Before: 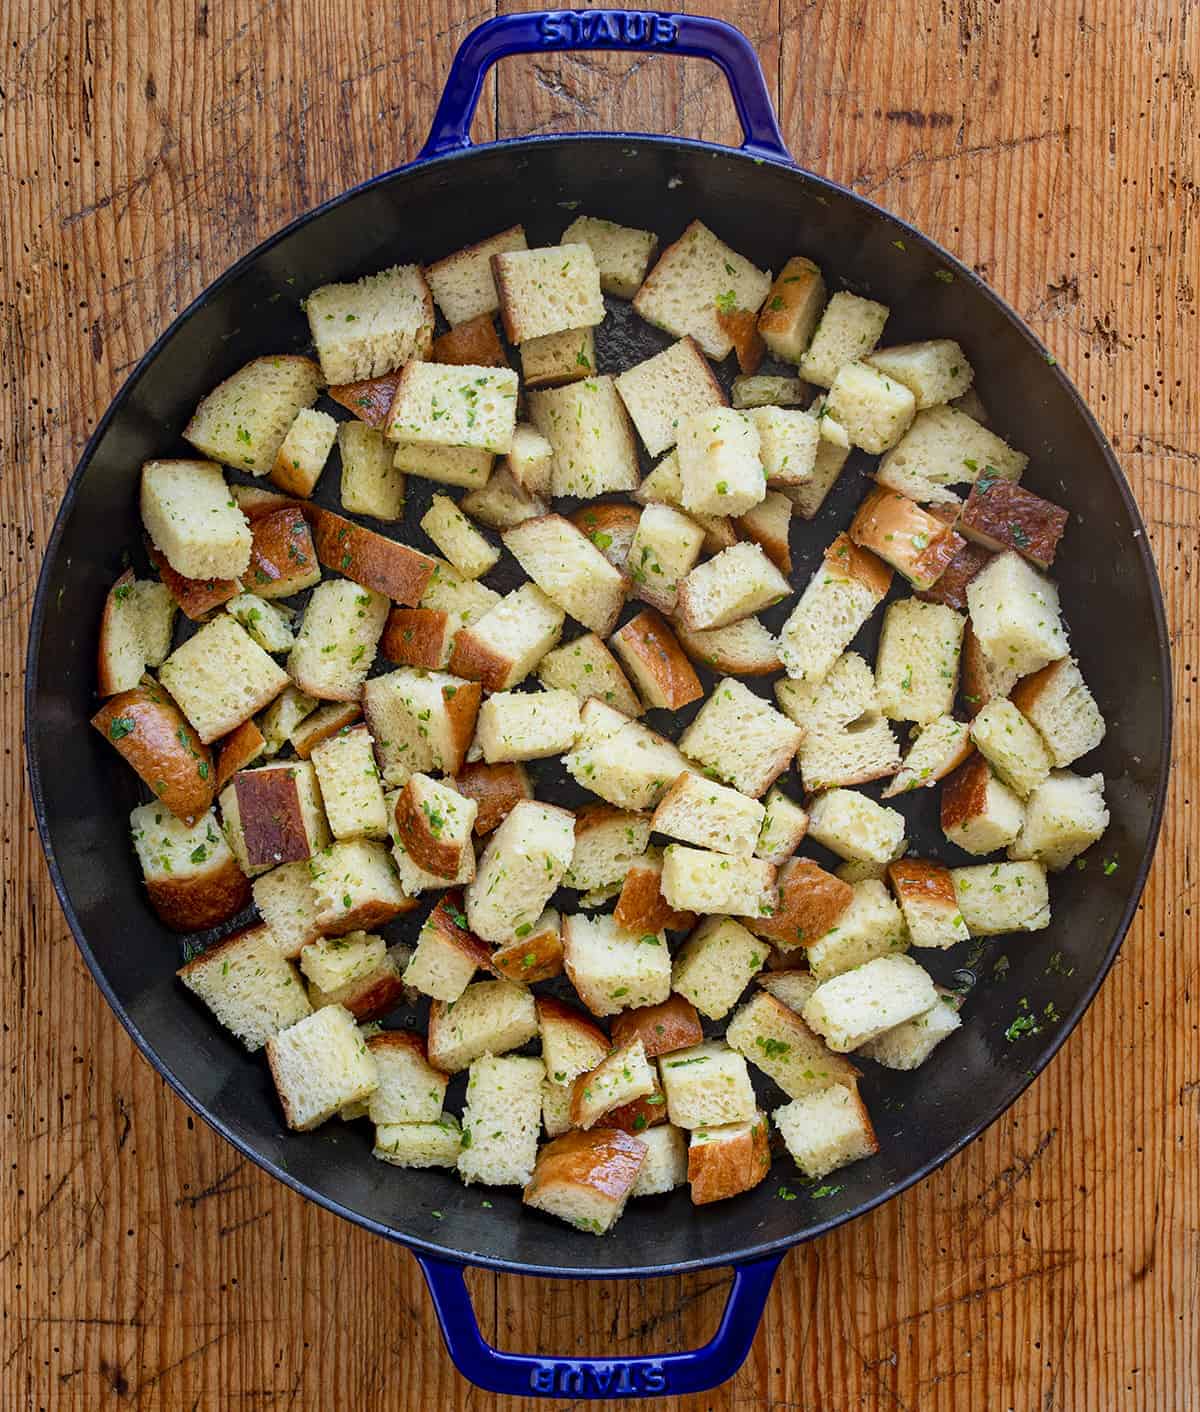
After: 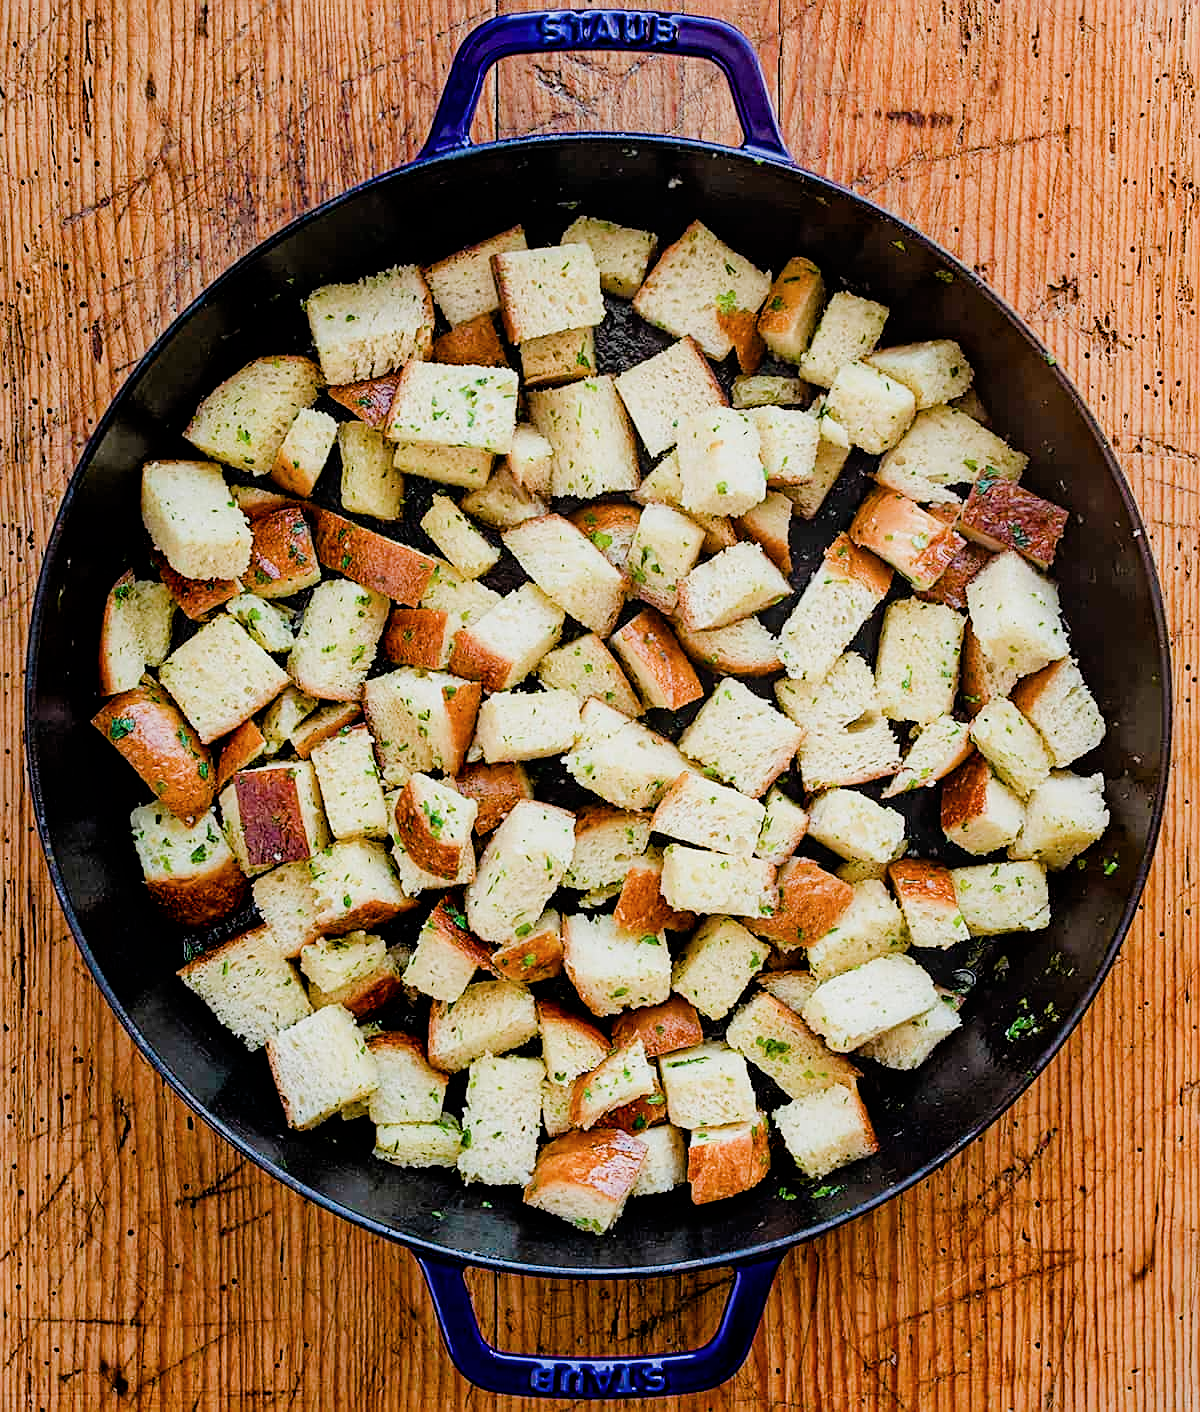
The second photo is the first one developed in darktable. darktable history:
filmic rgb: black relative exposure -5 EV, hardness 2.88, contrast 1.2, highlights saturation mix -30%
sharpen: on, module defaults
color balance rgb: perceptual saturation grading › global saturation 20%, perceptual saturation grading › highlights -50%, perceptual saturation grading › shadows 30%, perceptual brilliance grading › global brilliance 10%, perceptual brilliance grading › shadows 15%
contrast brightness saturation: saturation -0.04
